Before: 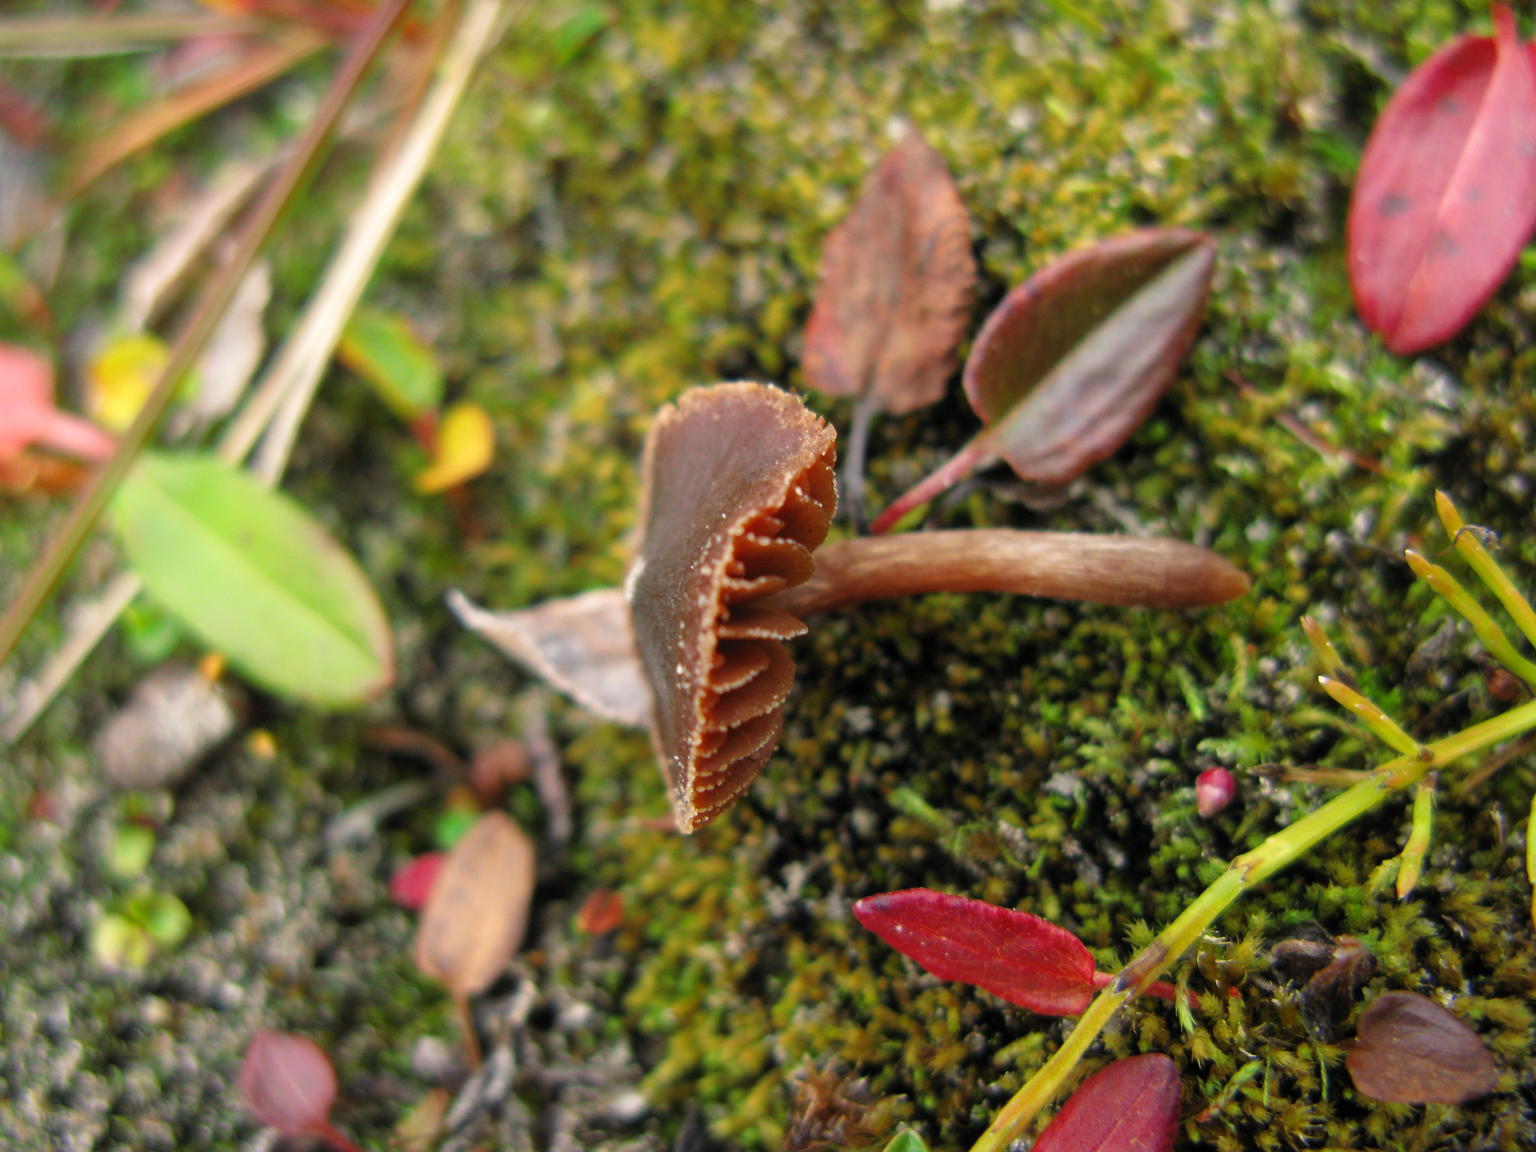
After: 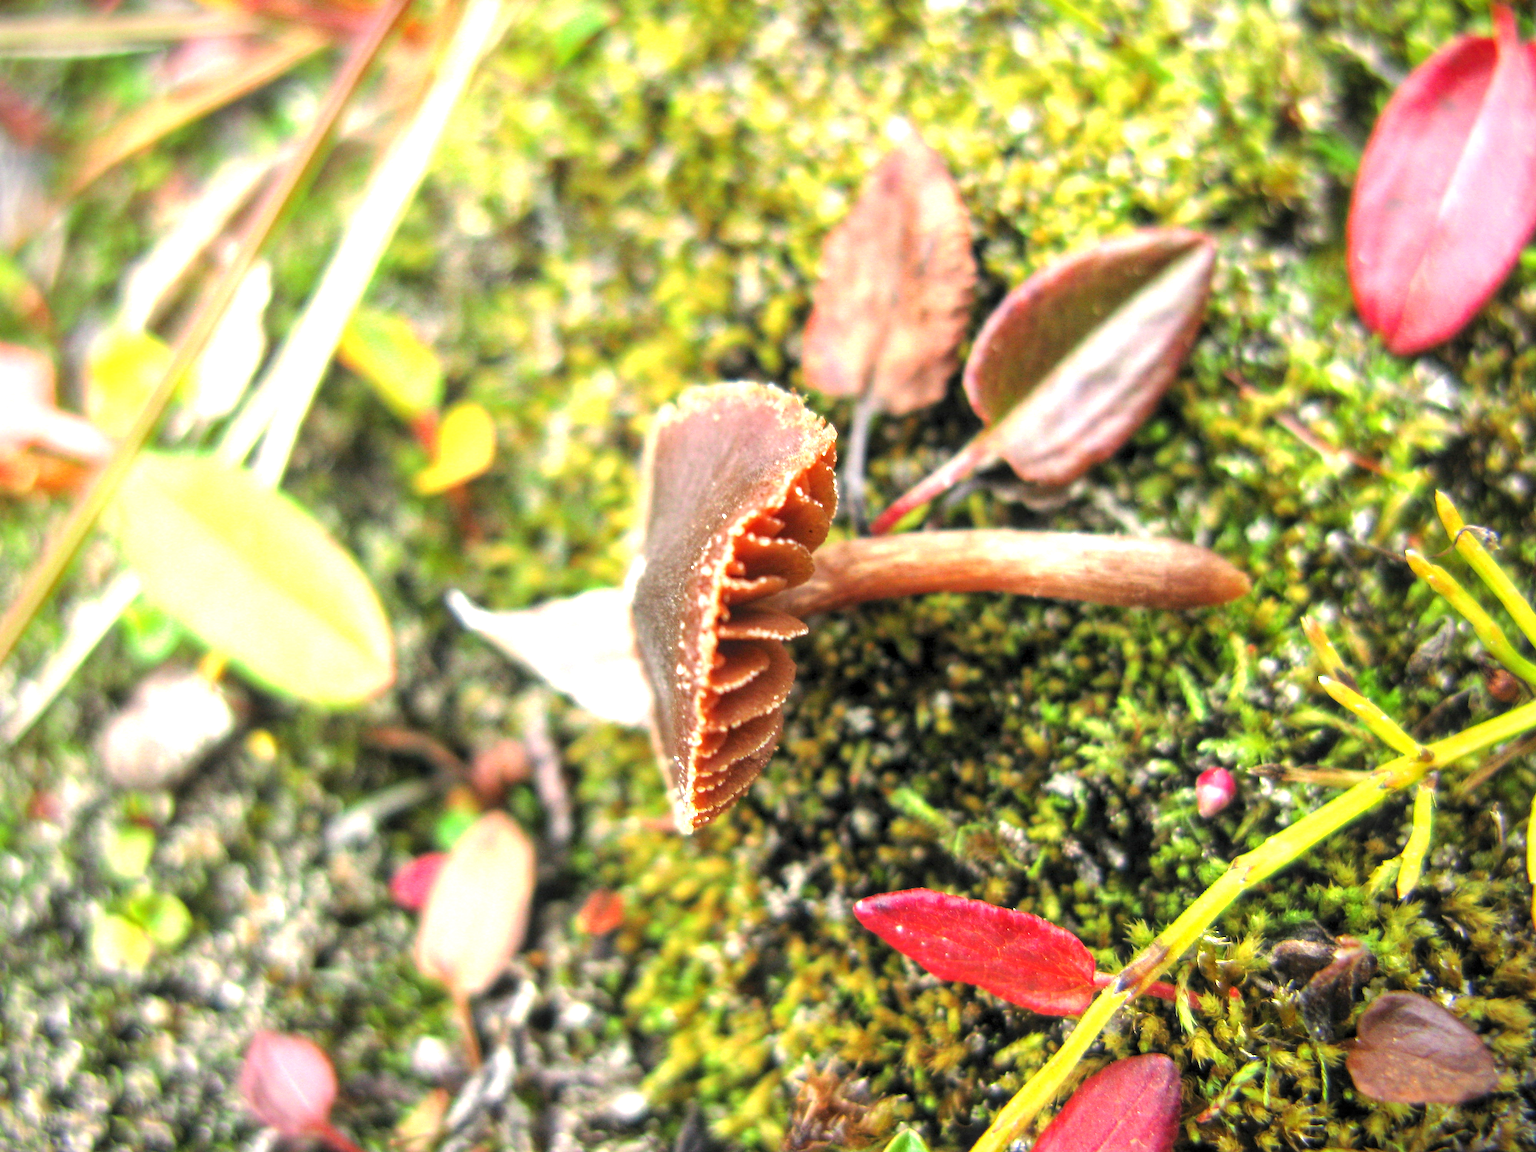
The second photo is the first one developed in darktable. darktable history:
local contrast: on, module defaults
exposure: black level correction 0, exposure 1.503 EV, compensate exposure bias true, compensate highlight preservation false
vignetting: brightness -0.393, saturation 0.006
